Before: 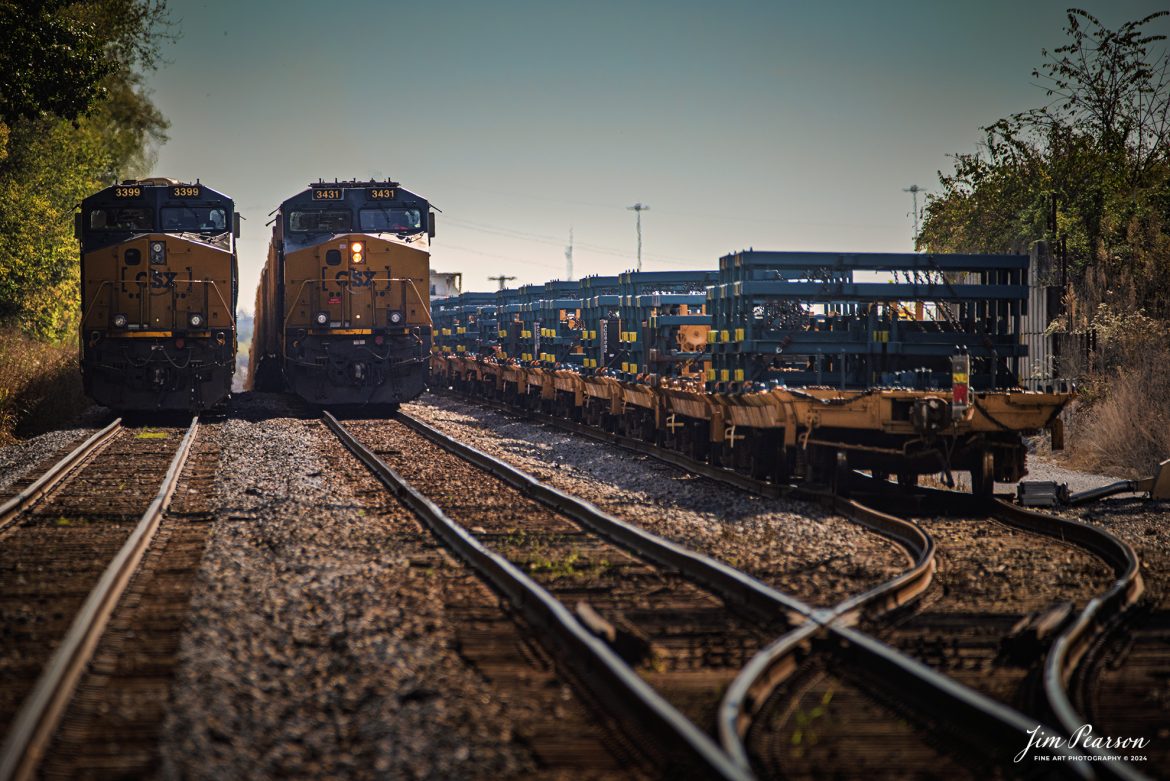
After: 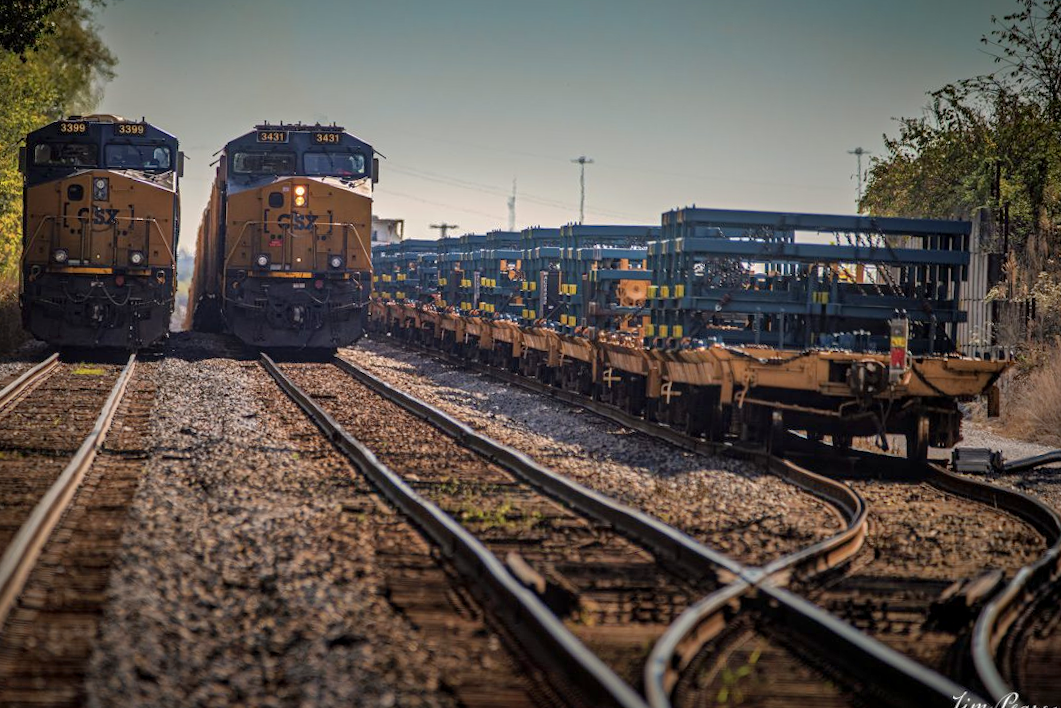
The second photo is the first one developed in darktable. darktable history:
crop and rotate: angle -1.96°, left 3.097%, top 4.154%, right 1.586%, bottom 0.529%
local contrast: on, module defaults
shadows and highlights: on, module defaults
